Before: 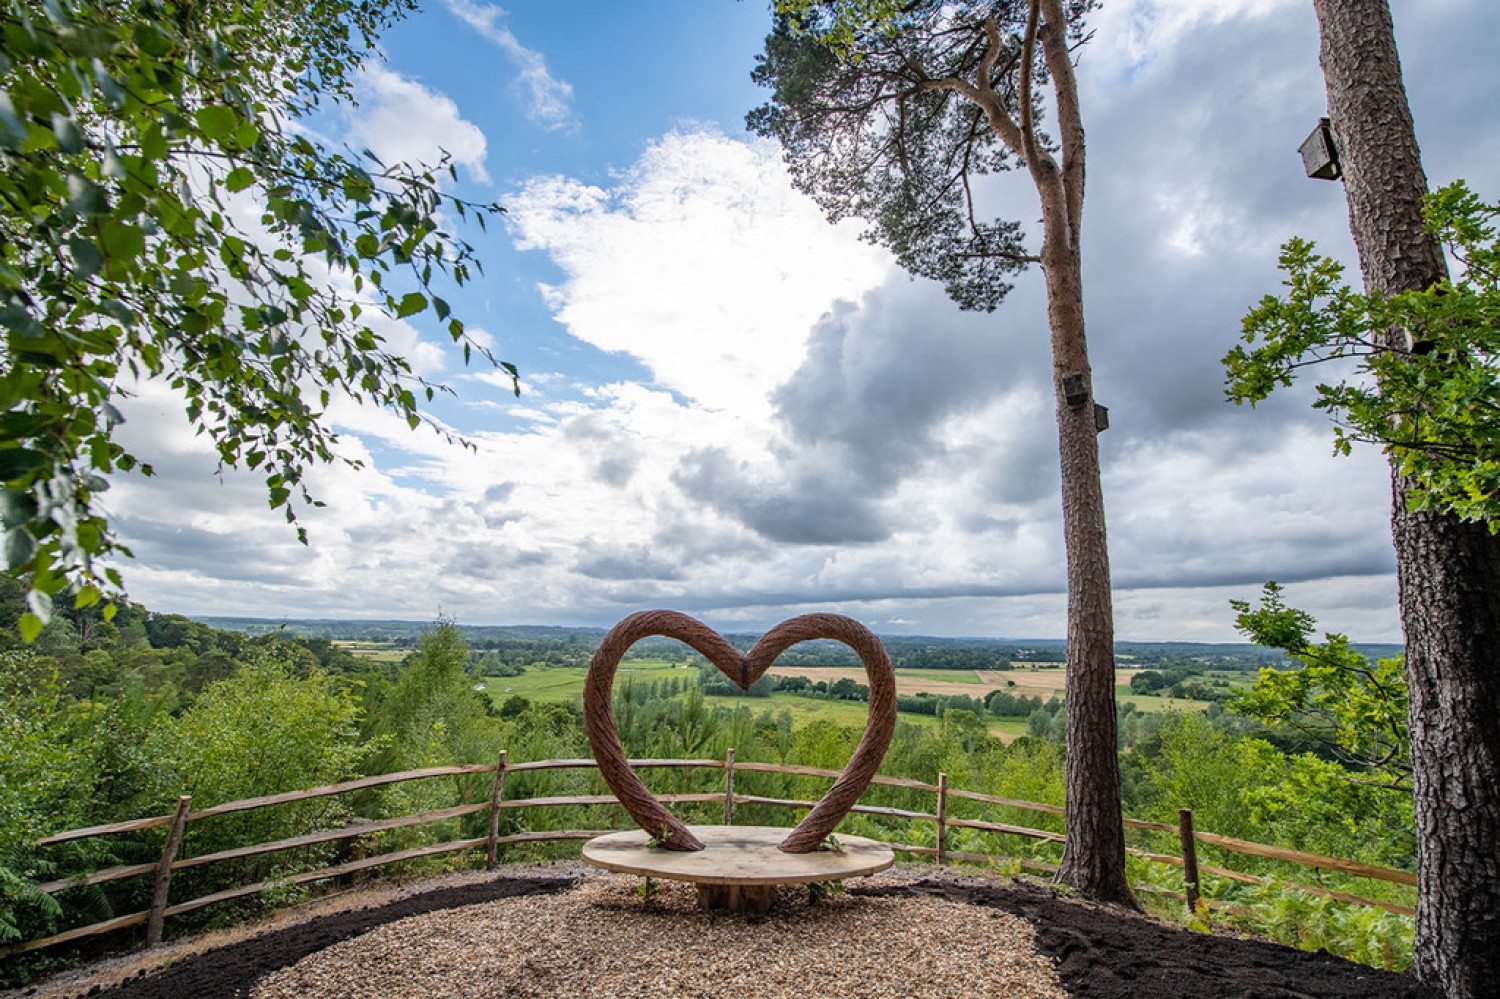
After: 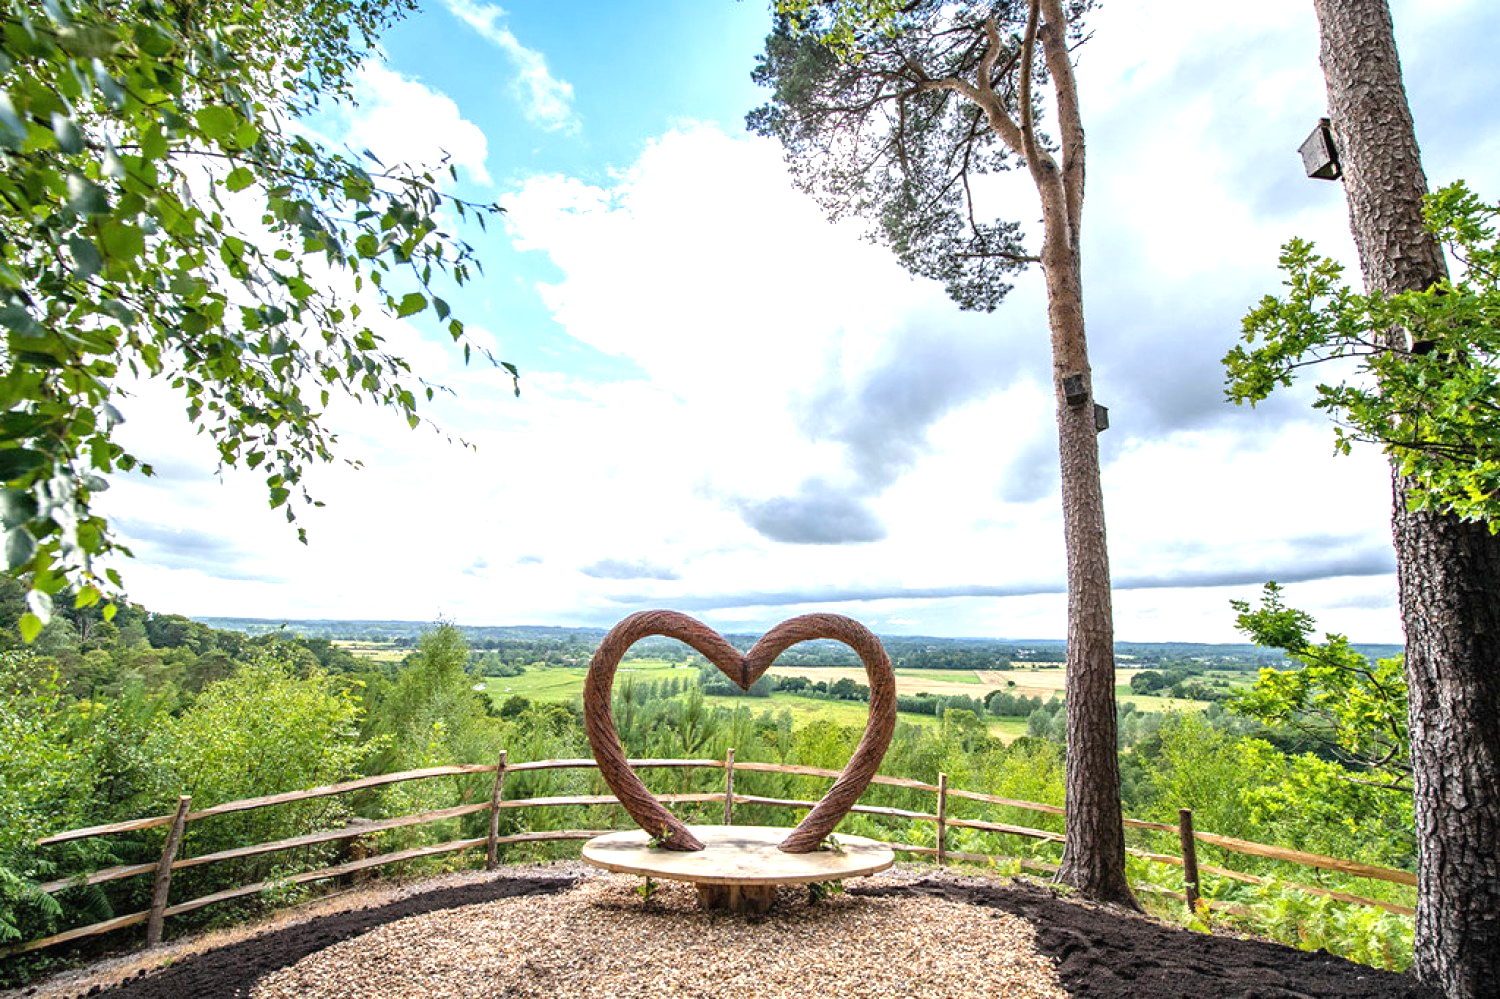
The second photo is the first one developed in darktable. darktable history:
exposure: black level correction 0, exposure 1.102 EV, compensate exposure bias true, compensate highlight preservation false
